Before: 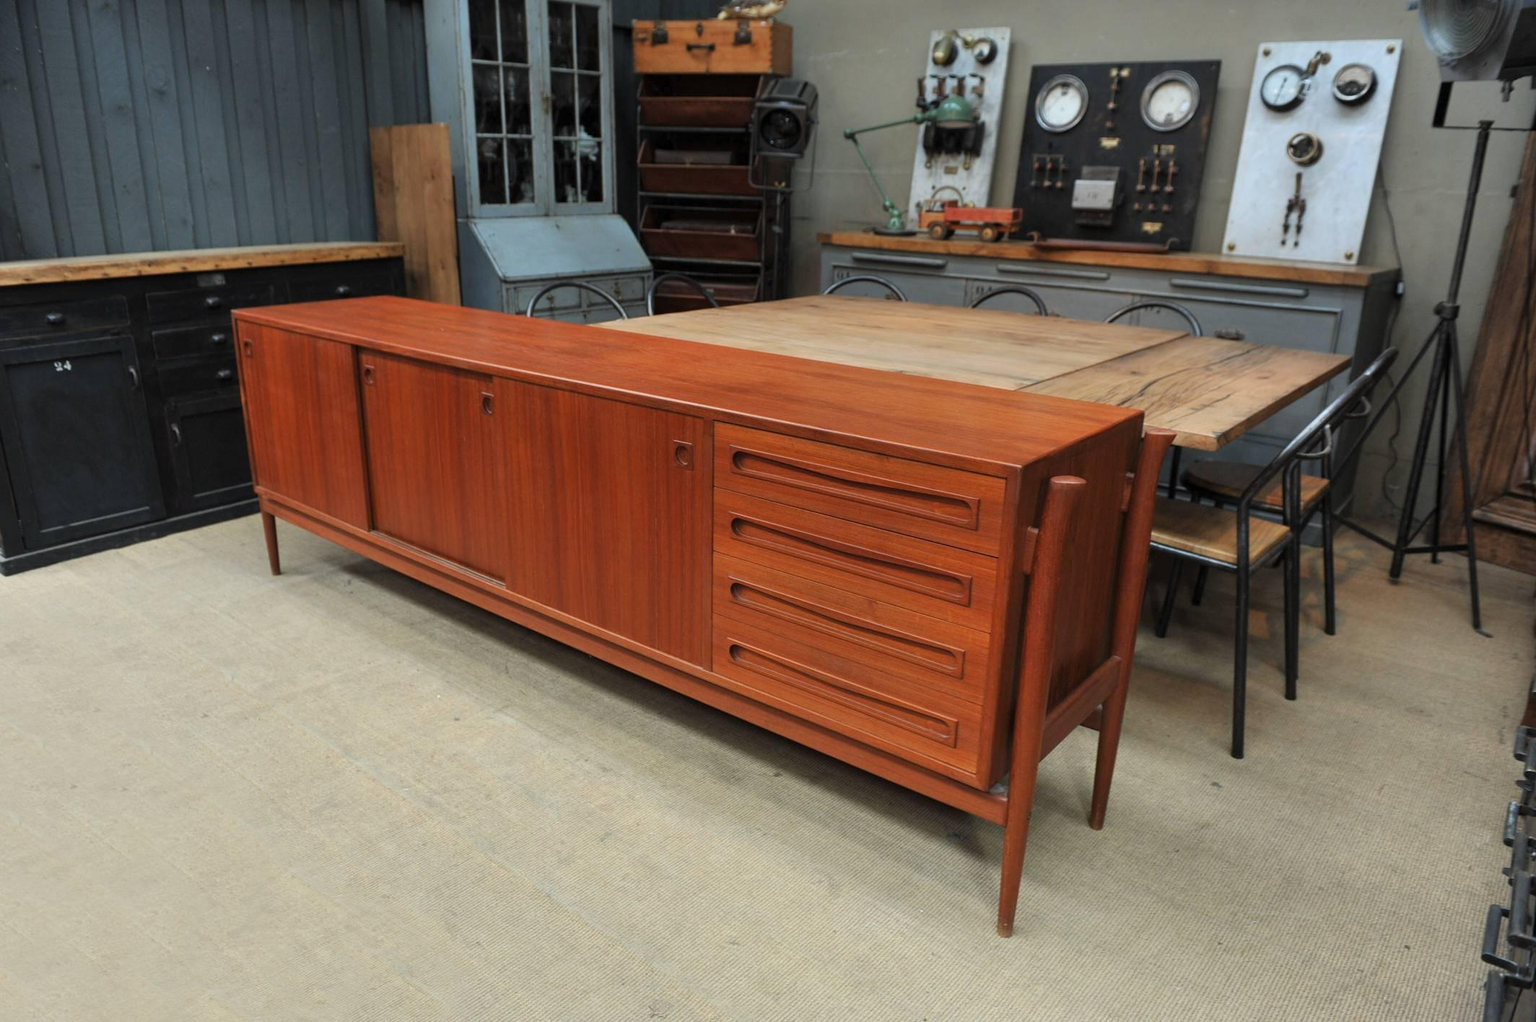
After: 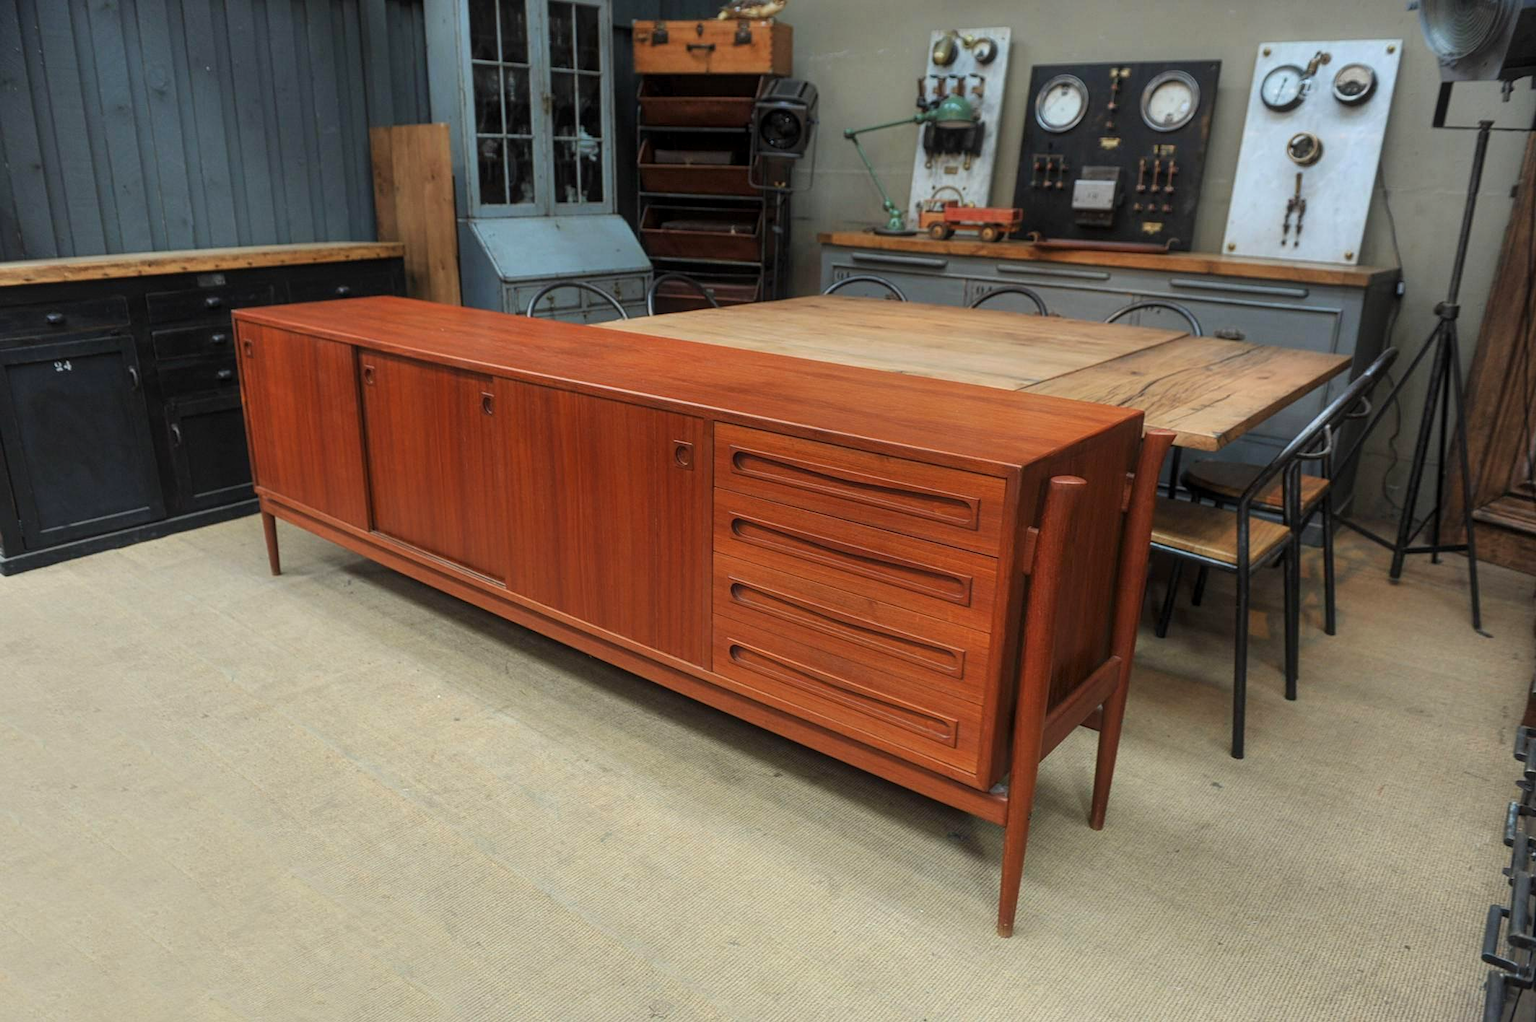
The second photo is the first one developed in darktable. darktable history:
contrast equalizer: y [[0.5, 0.486, 0.447, 0.446, 0.489, 0.5], [0.5 ×6], [0.5 ×6], [0 ×6], [0 ×6]]
velvia: strength 14.34%
local contrast: on, module defaults
